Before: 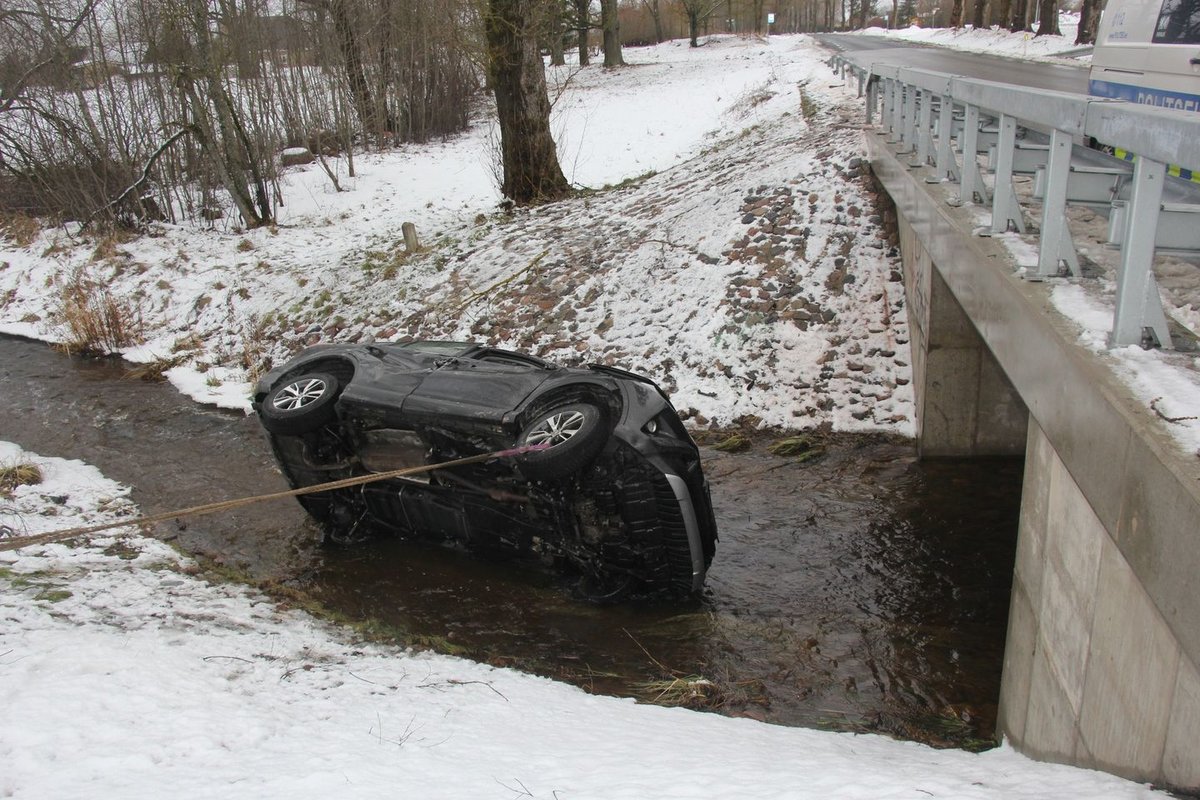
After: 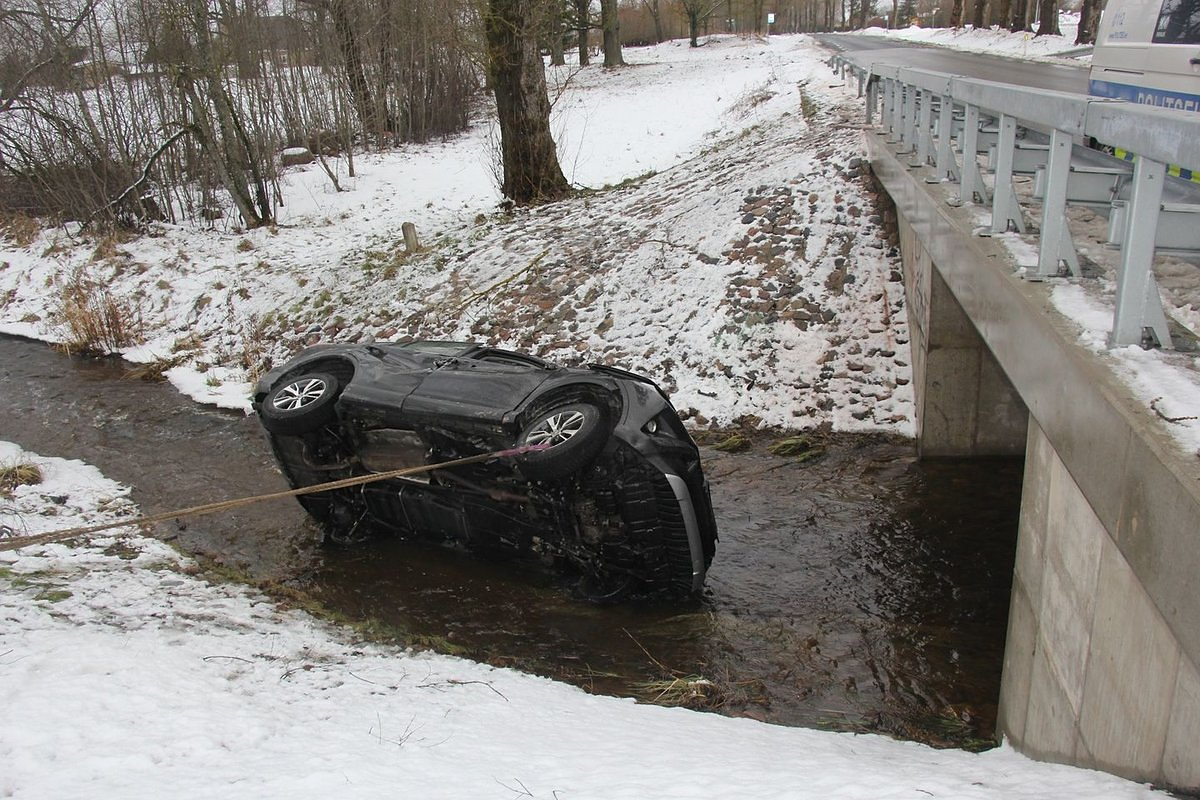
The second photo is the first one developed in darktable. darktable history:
sharpen: radius 1.053, threshold 0.935
